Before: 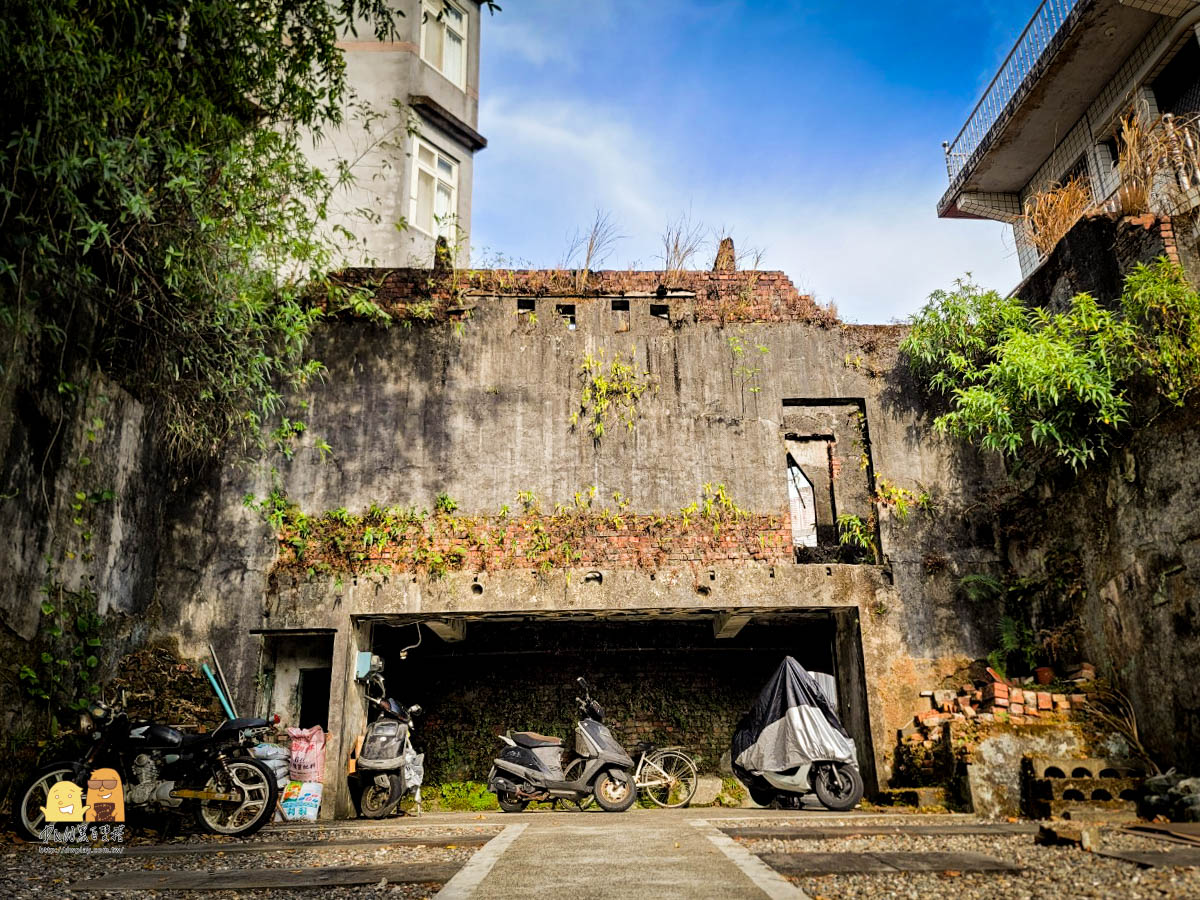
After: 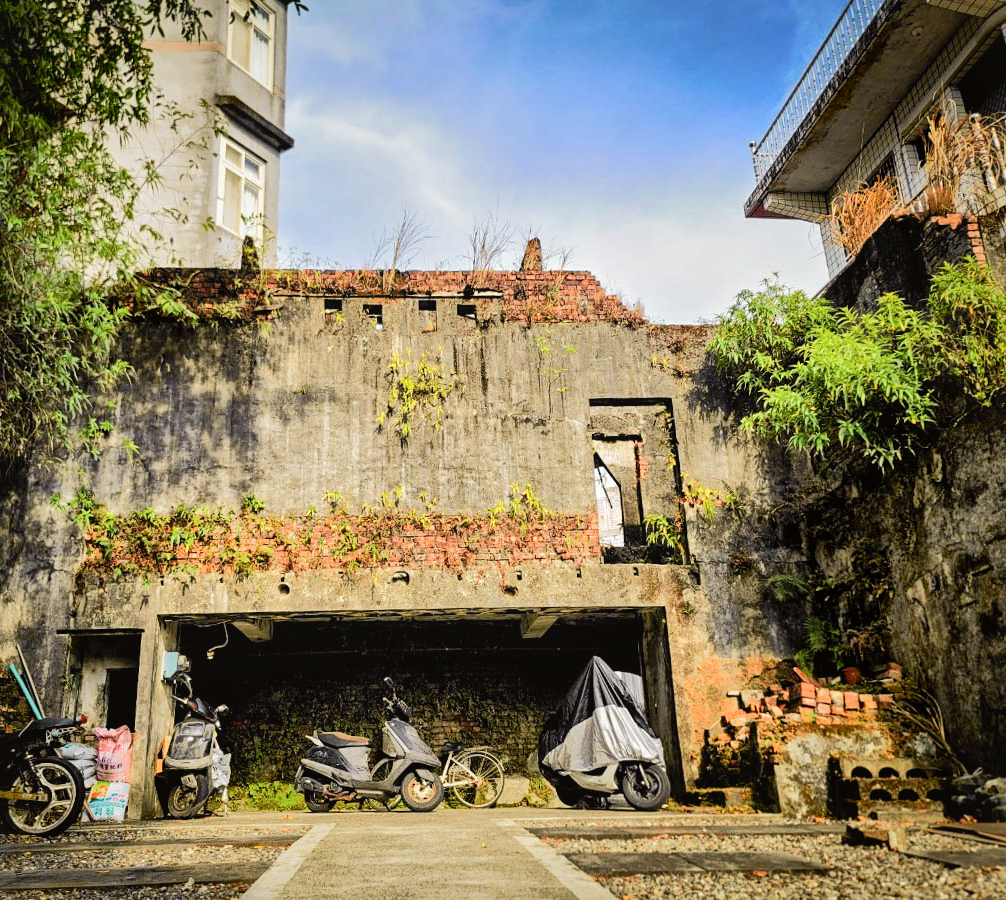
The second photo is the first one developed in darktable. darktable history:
local contrast: mode bilateral grid, contrast 21, coarseness 49, detail 148%, midtone range 0.2
tone curve: curves: ch0 [(0, 0.019) (0.066, 0.054) (0.184, 0.184) (0.369, 0.417) (0.501, 0.586) (0.617, 0.71) (0.743, 0.787) (0.997, 0.997)]; ch1 [(0, 0) (0.187, 0.156) (0.388, 0.372) (0.437, 0.428) (0.474, 0.472) (0.499, 0.5) (0.521, 0.514) (0.548, 0.567) (0.6, 0.629) (0.82, 0.831) (1, 1)]; ch2 [(0, 0) (0.234, 0.227) (0.352, 0.372) (0.459, 0.484) (0.5, 0.505) (0.518, 0.516) (0.529, 0.541) (0.56, 0.594) (0.607, 0.644) (0.74, 0.771) (0.858, 0.873) (0.999, 0.994)], color space Lab, independent channels, preserve colors none
contrast brightness saturation: contrast -0.099, saturation -0.103
crop: left 16.162%
